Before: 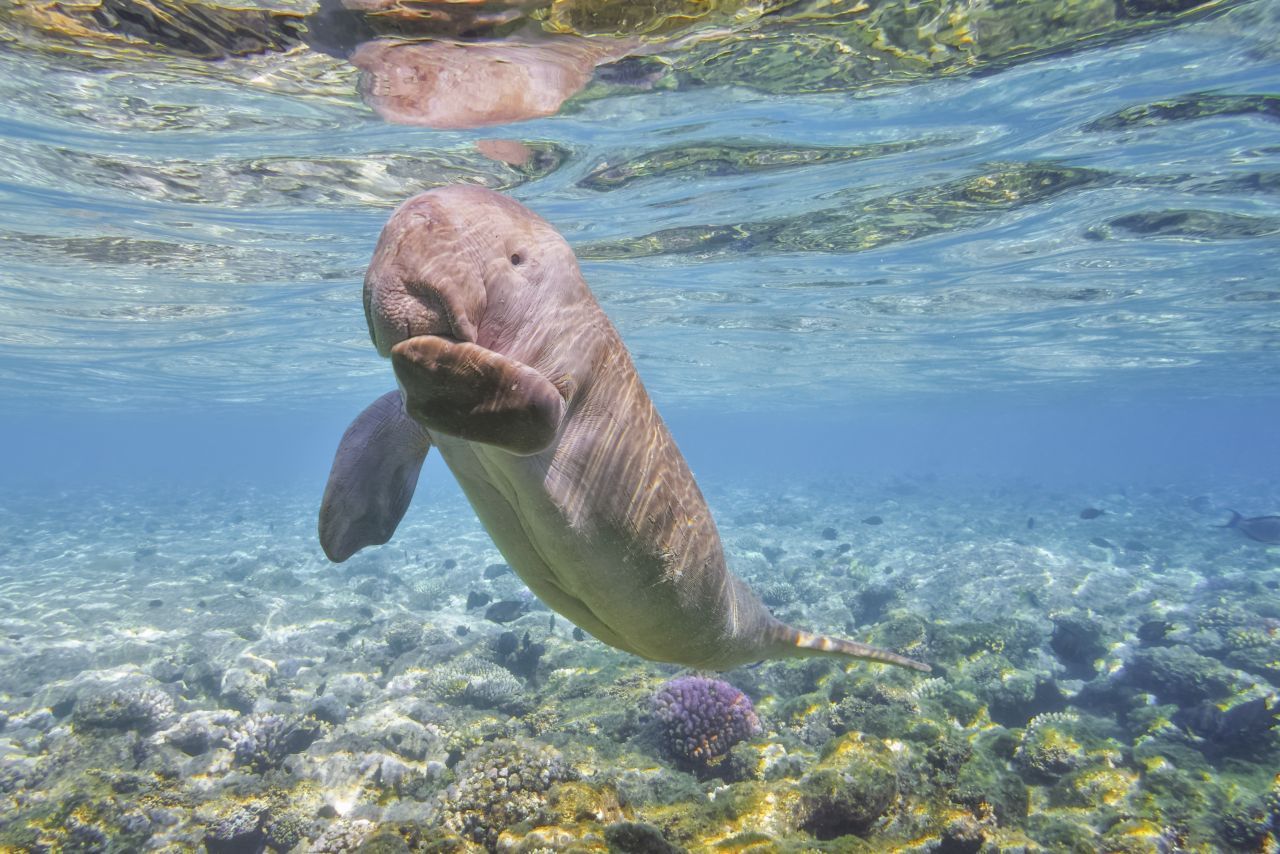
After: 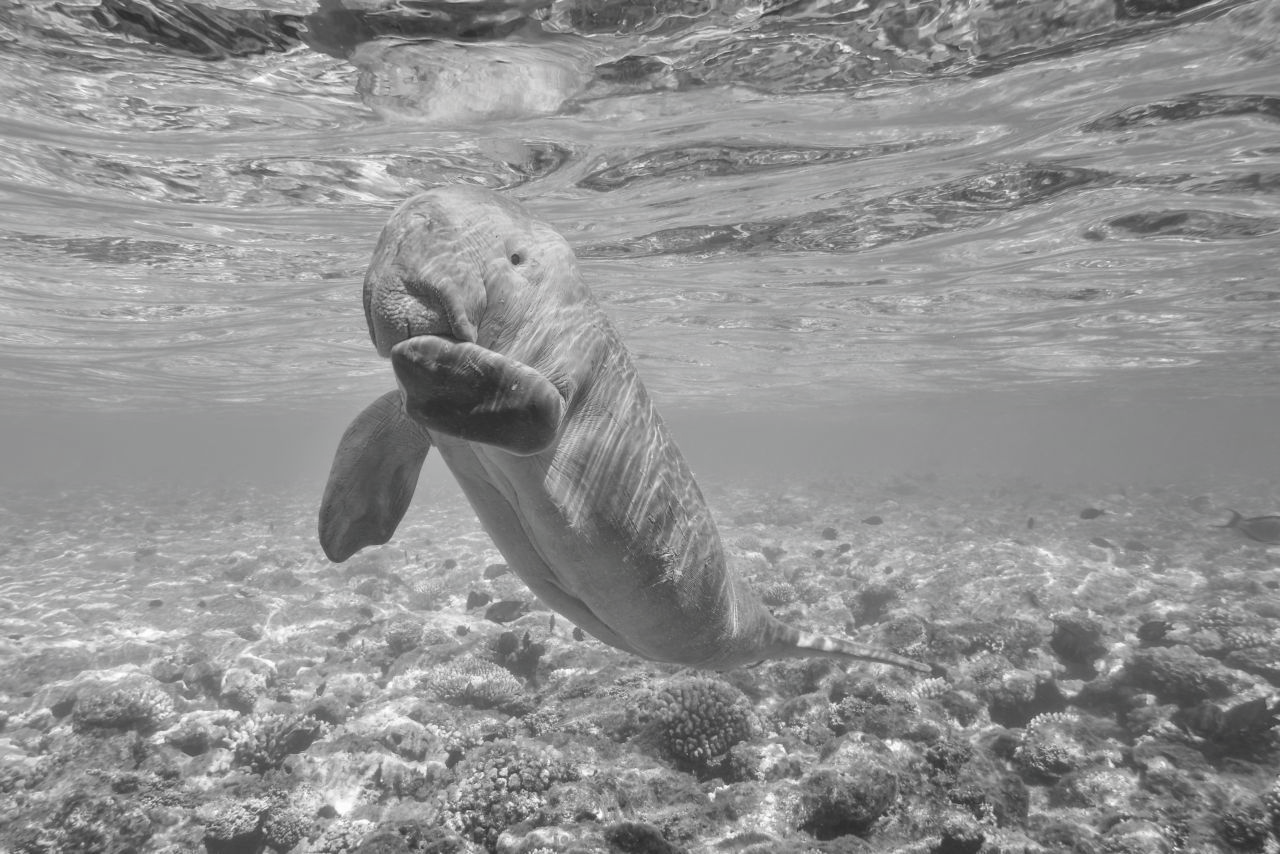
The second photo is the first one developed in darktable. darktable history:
contrast brightness saturation: saturation -0.991
